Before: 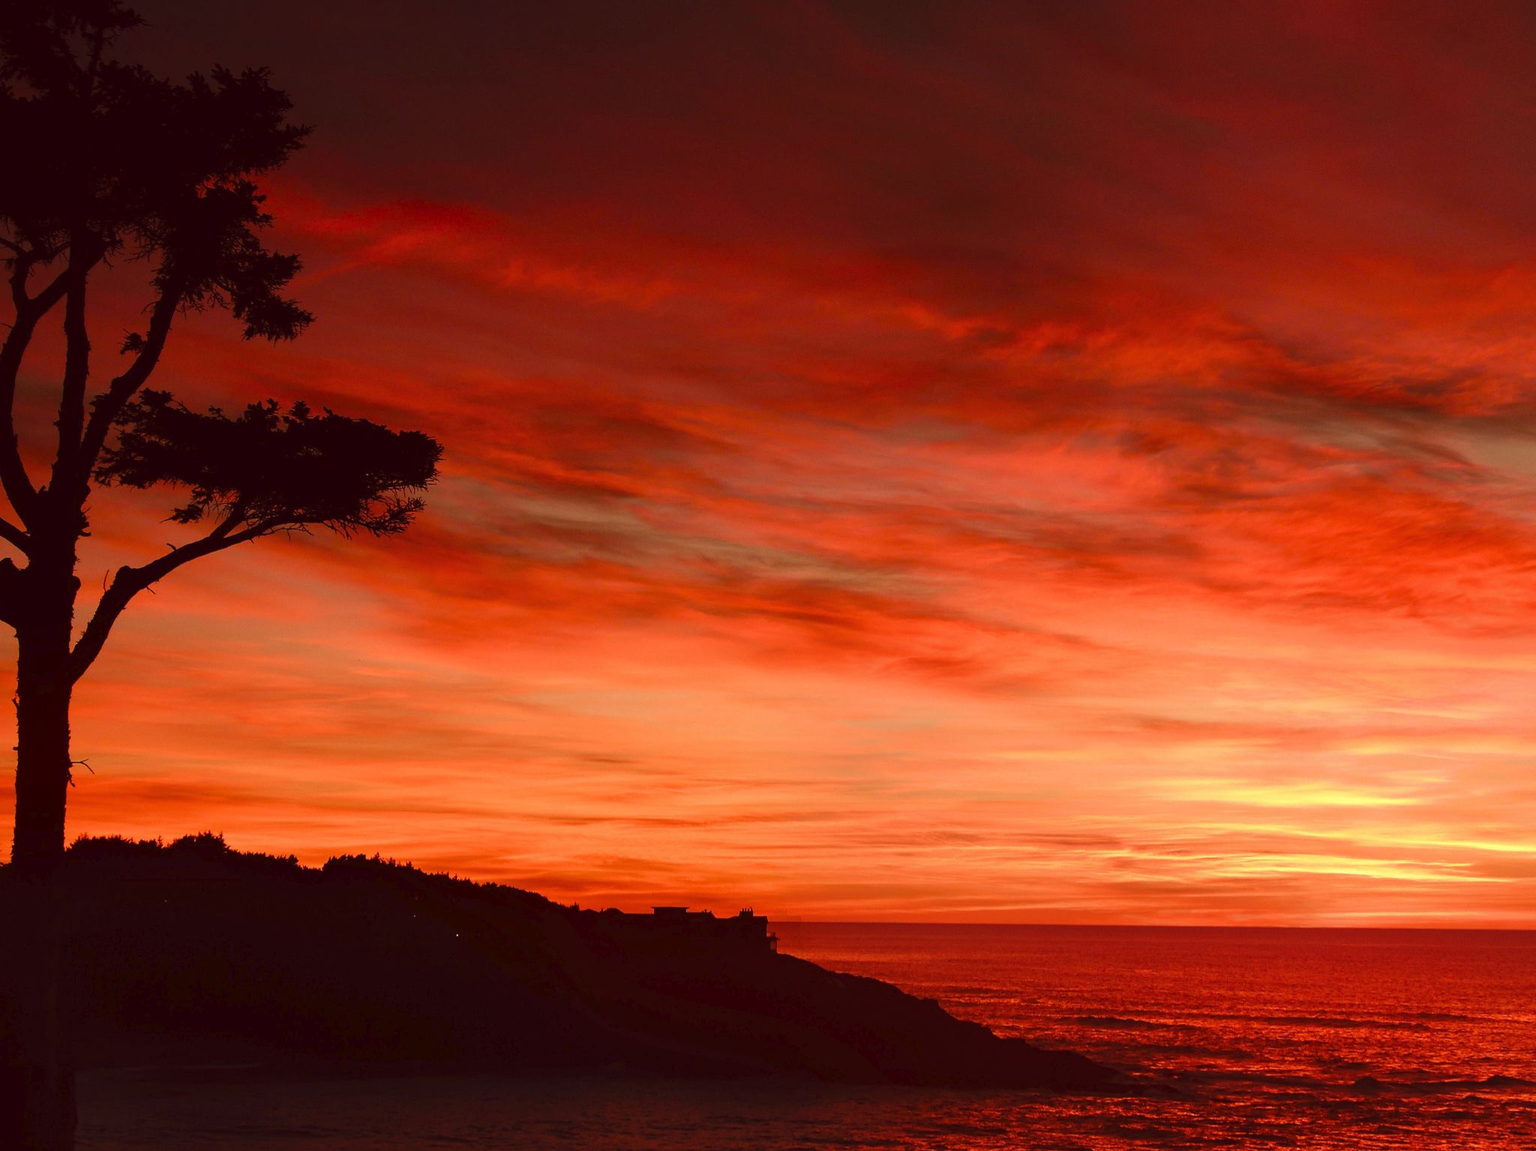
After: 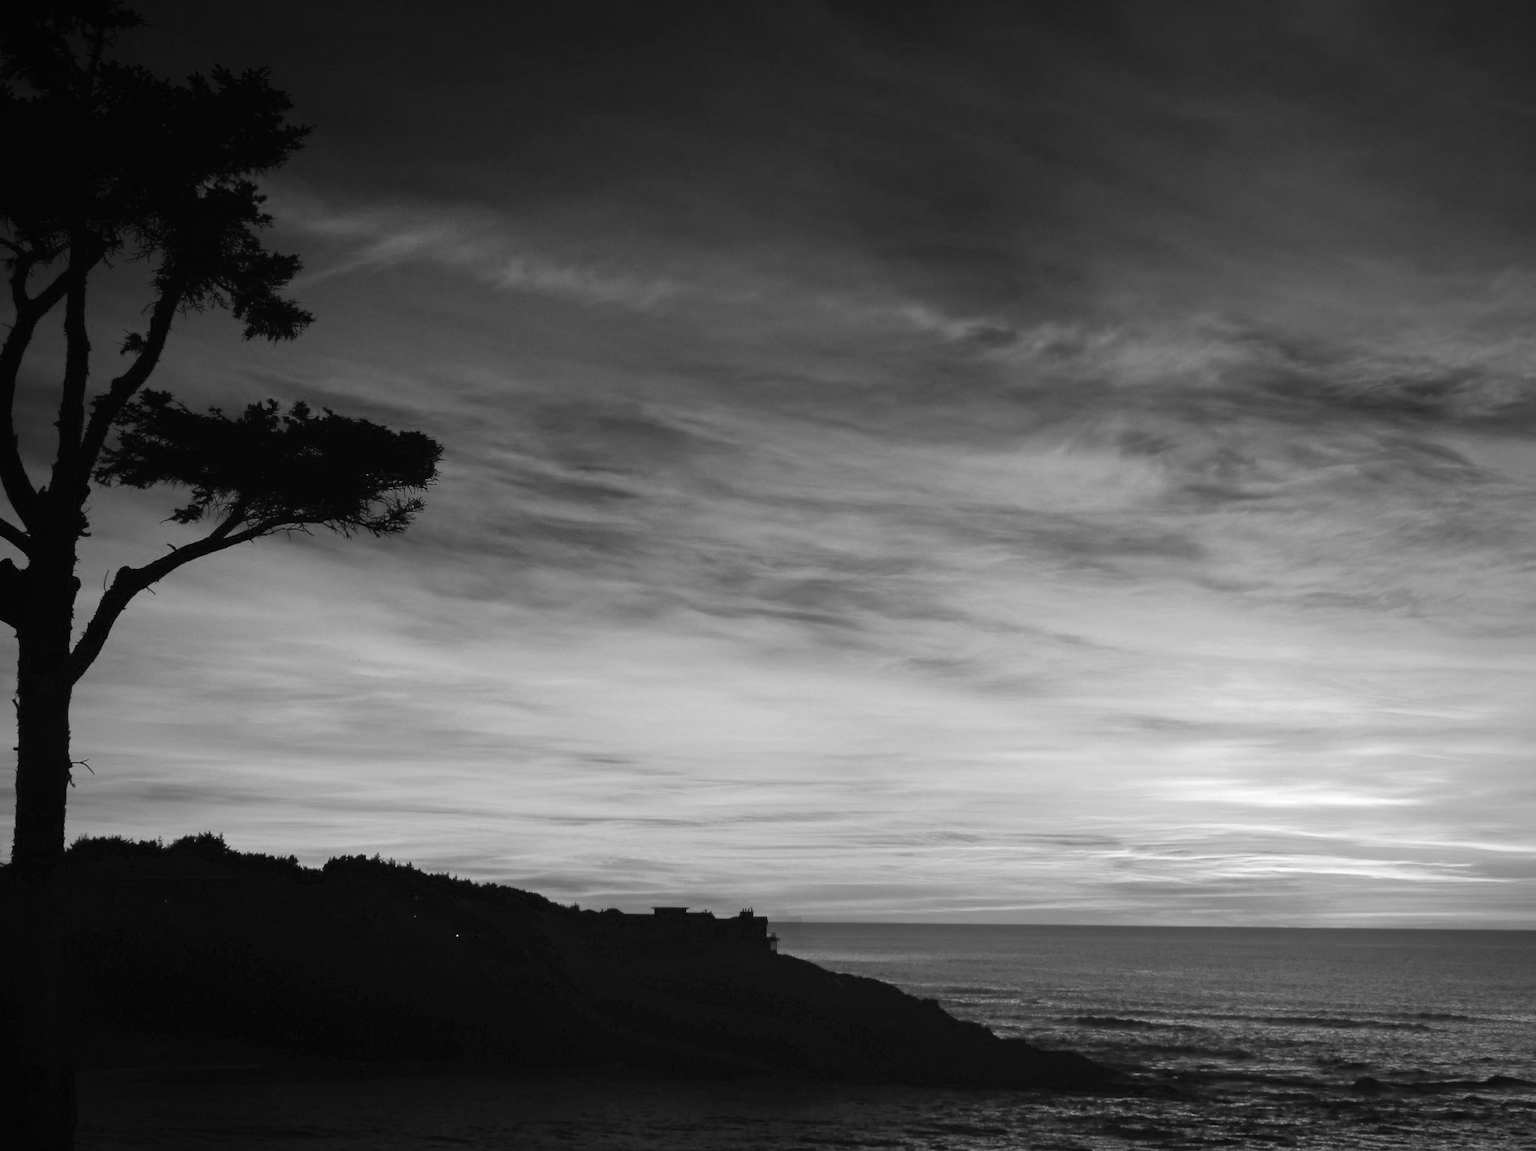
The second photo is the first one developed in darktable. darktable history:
tone equalizer: on, module defaults
color calibration: output gray [0.21, 0.42, 0.37, 0], illuminant same as pipeline (D50), adaptation XYZ, x 0.346, y 0.358, temperature 5005.03 K
exposure: black level correction 0.001, exposure 0.499 EV, compensate highlight preservation false
vignetting: fall-off start 67.9%, fall-off radius 66.9%, automatic ratio true
color balance rgb: perceptual saturation grading › global saturation 20%, perceptual saturation grading › highlights -50.037%, perceptual saturation grading › shadows 30.148%, global vibrance 25.081%, contrast 9.892%
base curve: curves: ch0 [(0, 0) (0.472, 0.508) (1, 1)], preserve colors none
